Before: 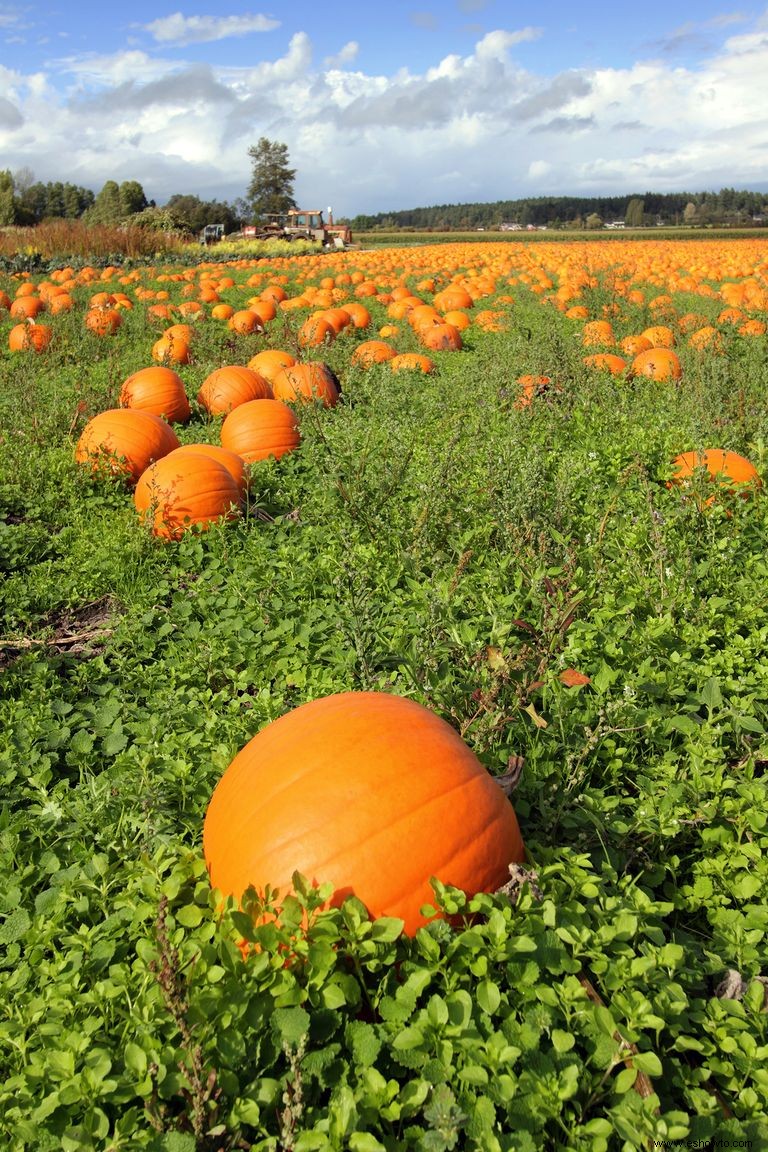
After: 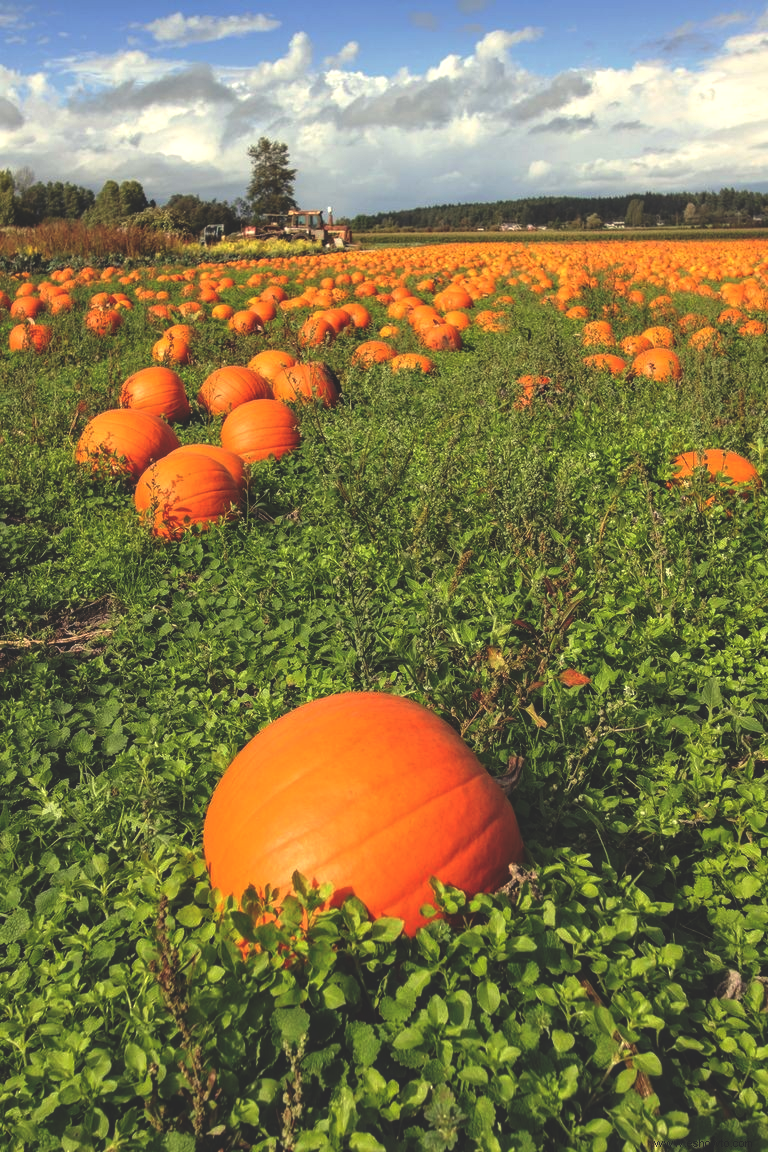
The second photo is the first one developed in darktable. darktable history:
white balance: red 1.045, blue 0.932
local contrast: on, module defaults
rgb curve: curves: ch0 [(0, 0.186) (0.314, 0.284) (0.775, 0.708) (1, 1)], compensate middle gray true, preserve colors none
